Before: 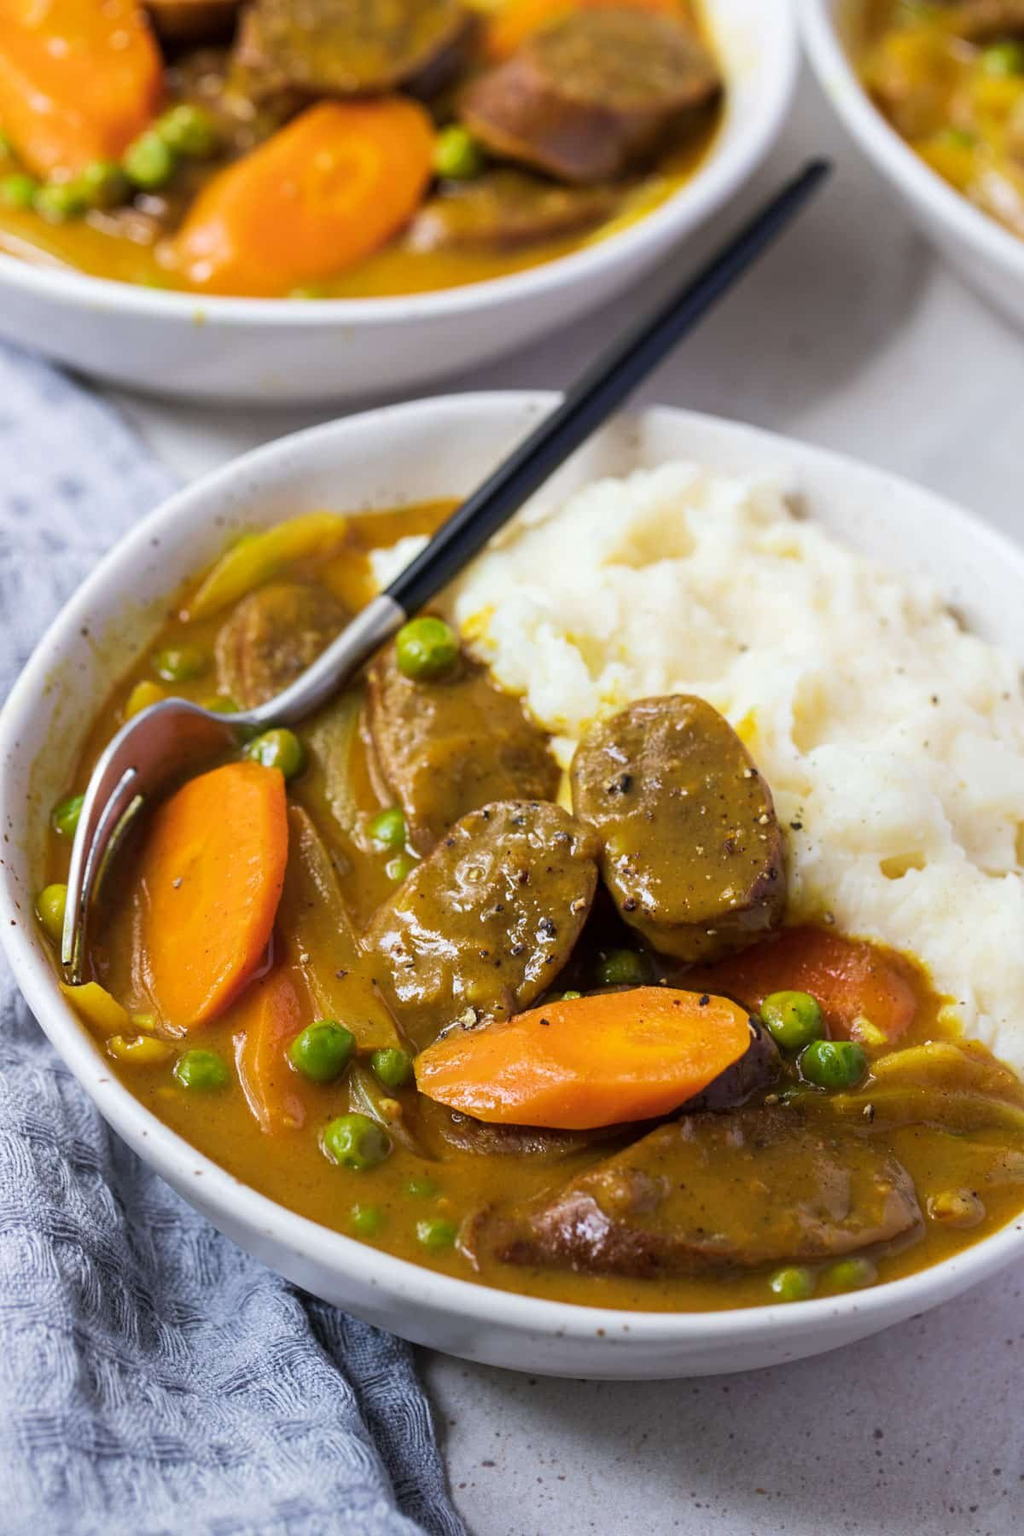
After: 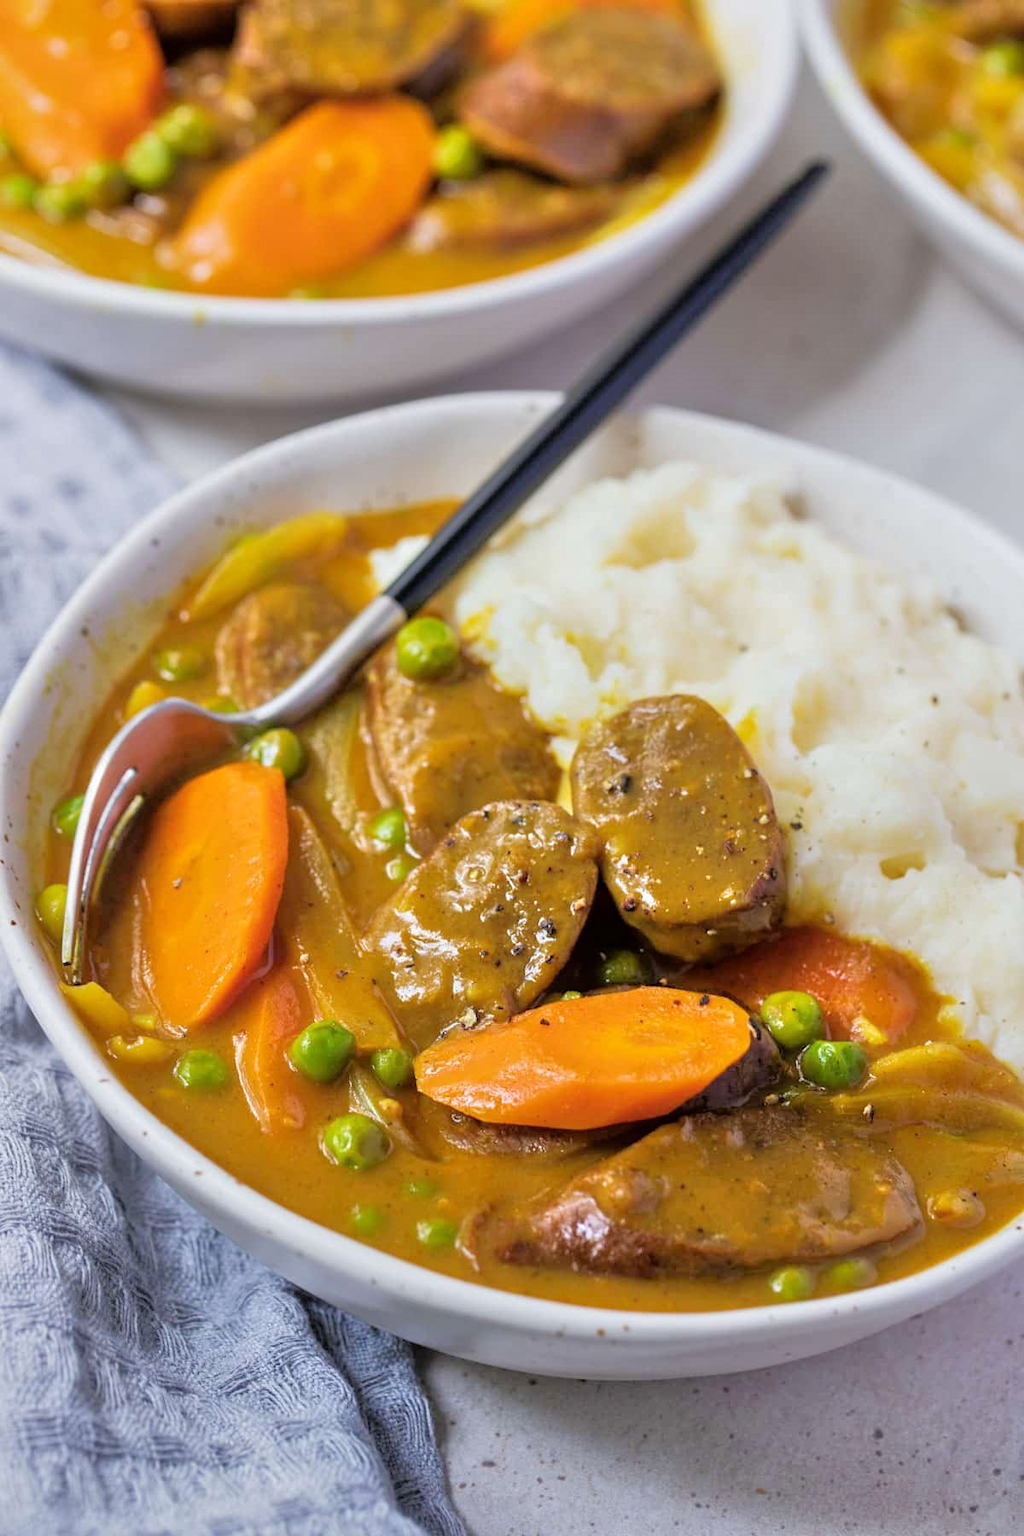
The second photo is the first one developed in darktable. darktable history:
tone equalizer: -7 EV 0.15 EV, -6 EV 0.6 EV, -5 EV 1.15 EV, -4 EV 1.33 EV, -3 EV 1.15 EV, -2 EV 0.6 EV, -1 EV 0.15 EV, mask exposure compensation -0.5 EV
exposure: exposure -0.293 EV, compensate highlight preservation false
